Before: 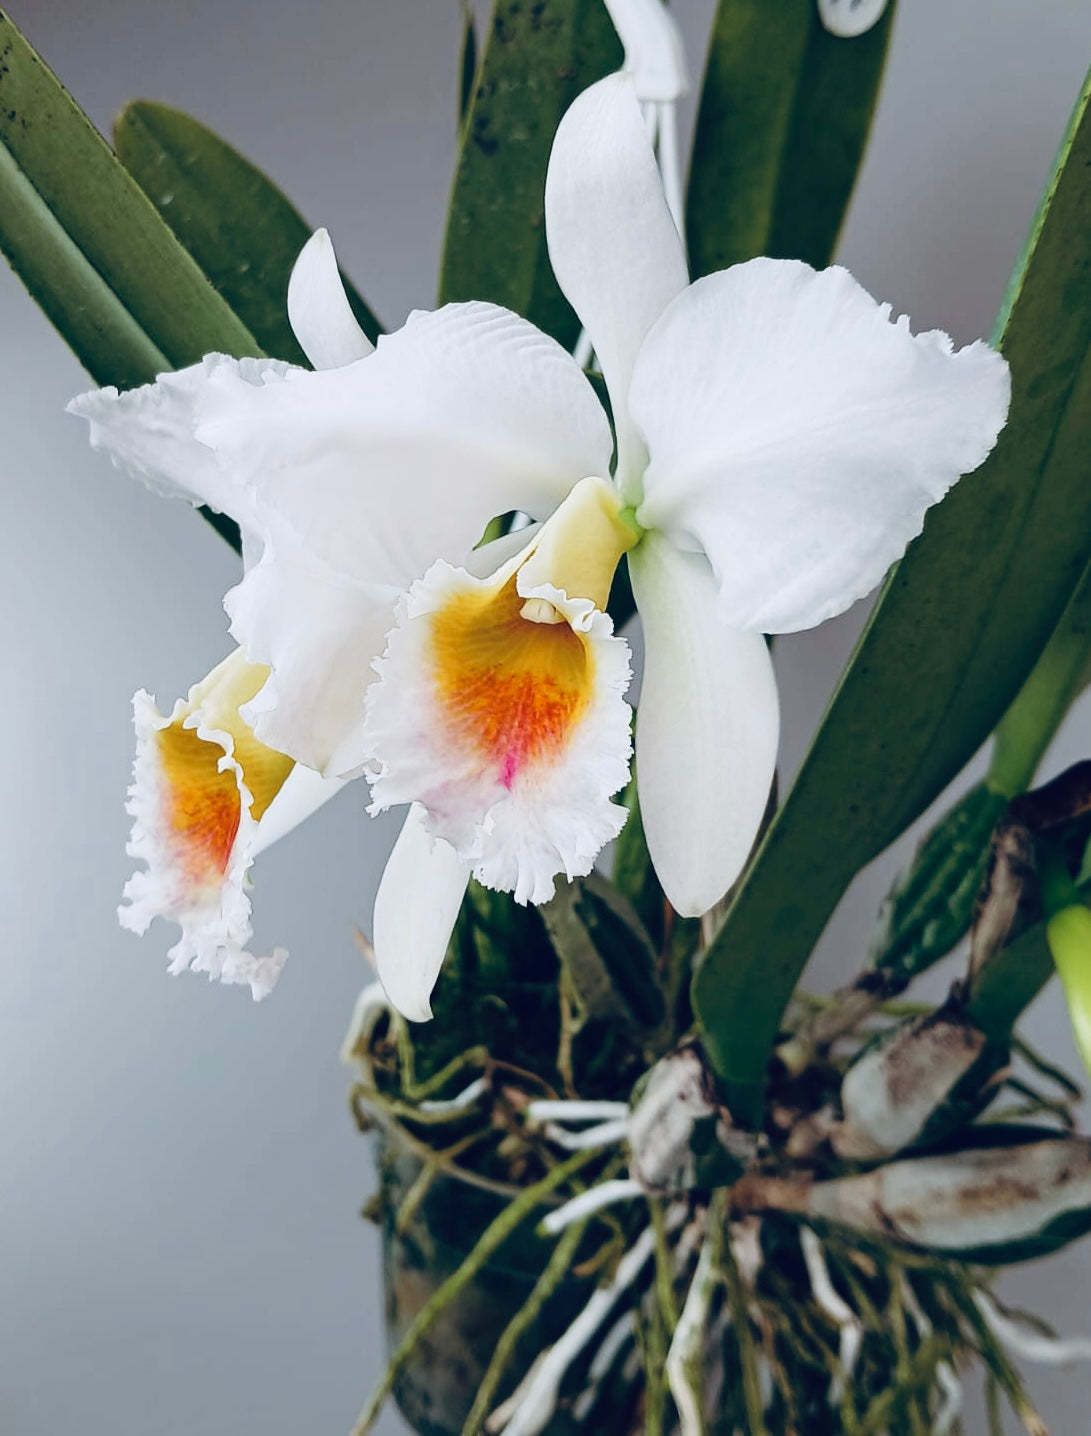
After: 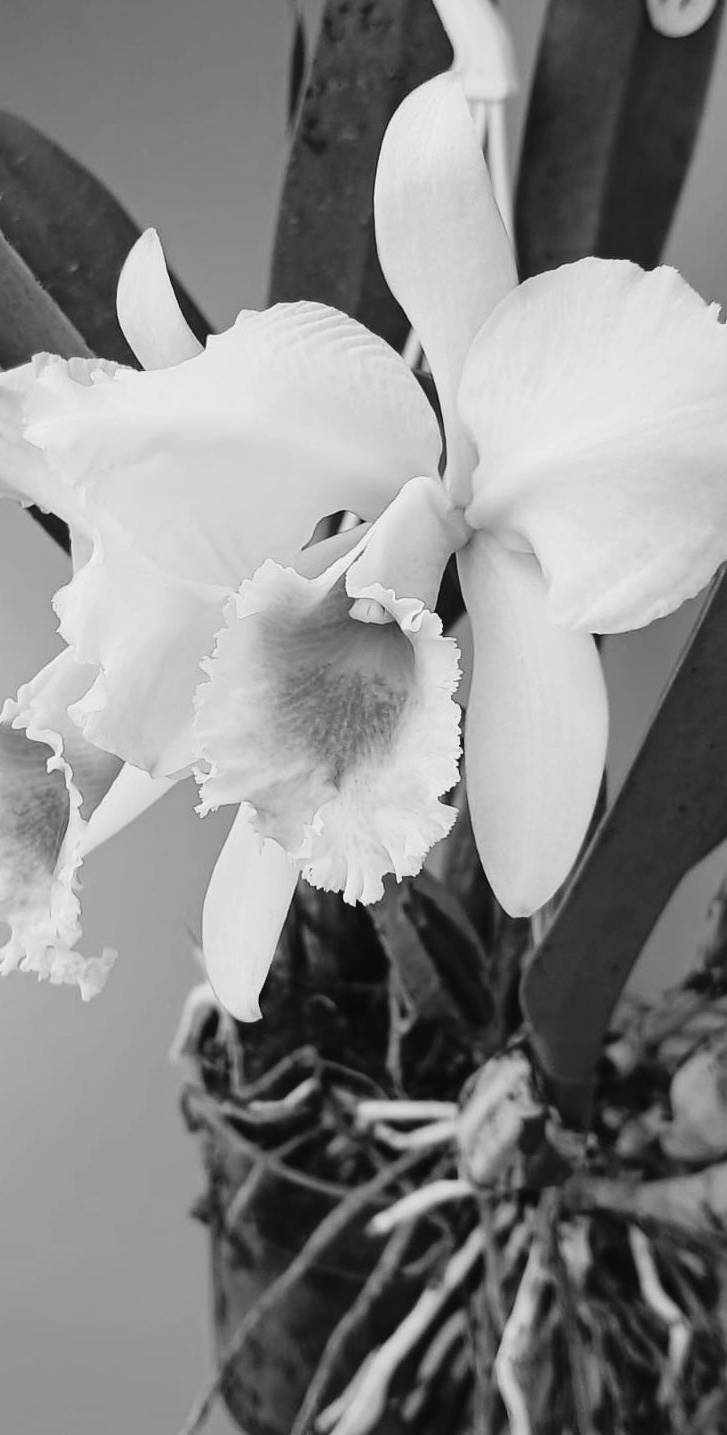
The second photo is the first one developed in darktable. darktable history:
shadows and highlights: shadows 25, highlights -25
white balance: red 0.976, blue 1.04
crop and rotate: left 15.754%, right 17.579%
monochrome: on, module defaults
